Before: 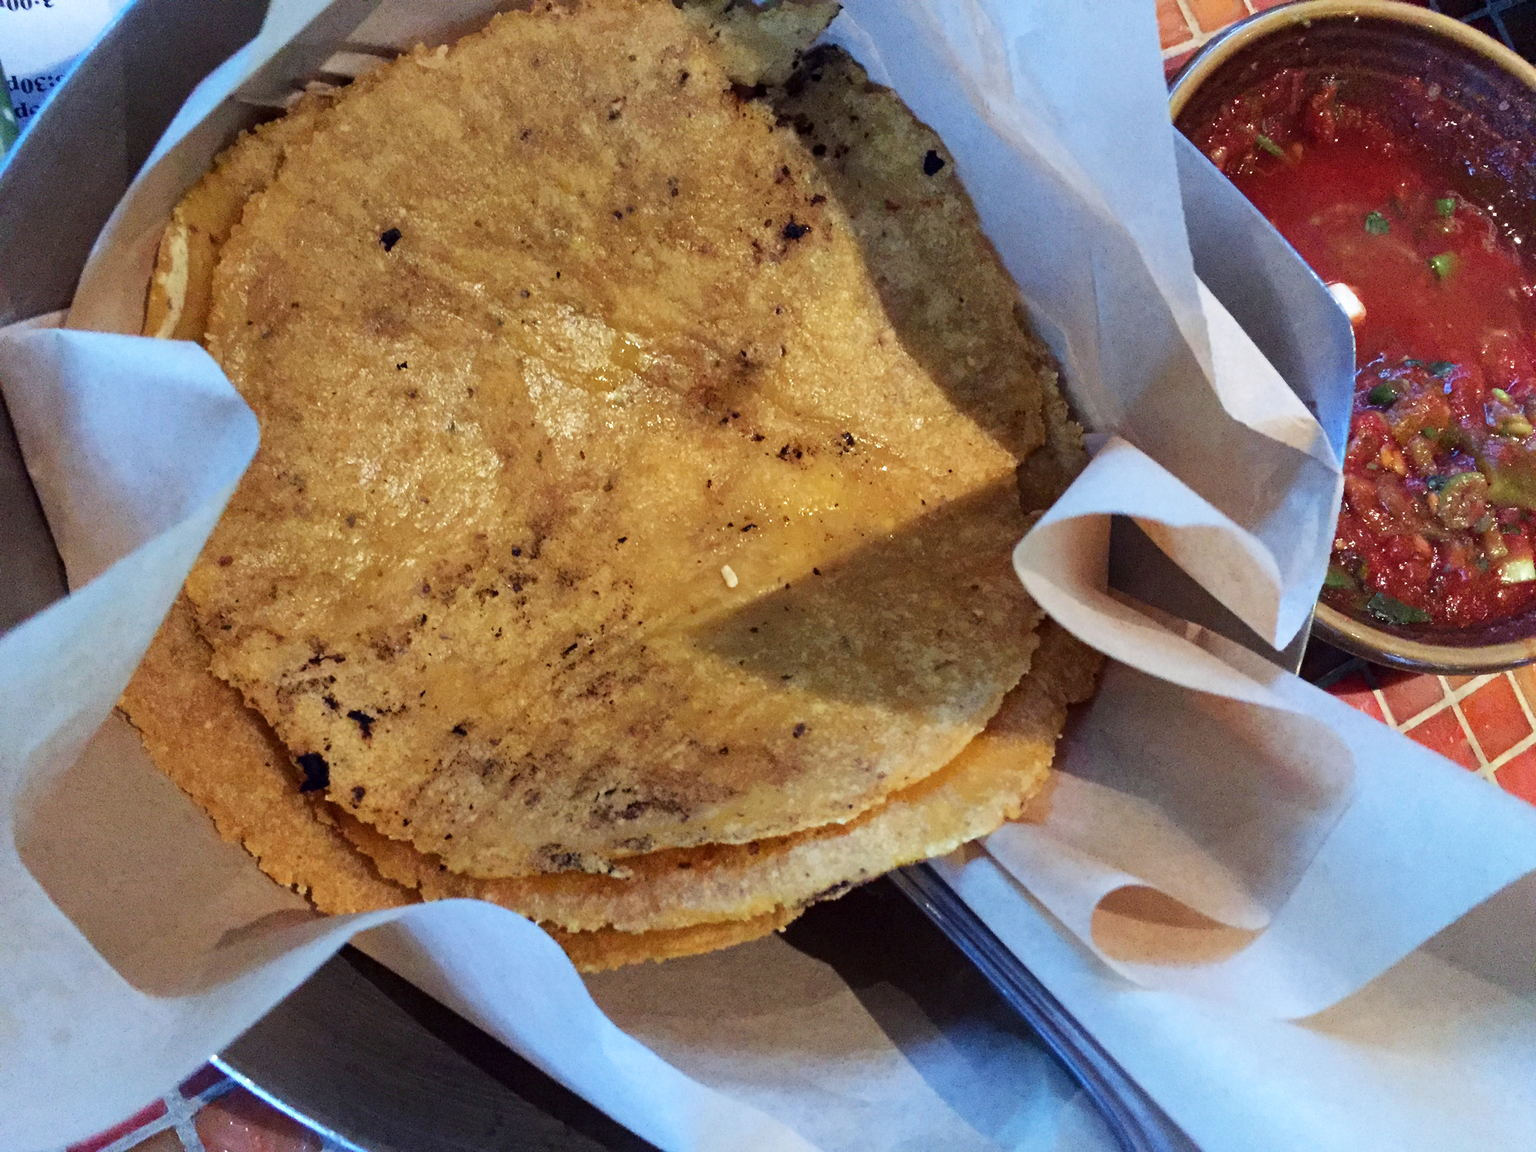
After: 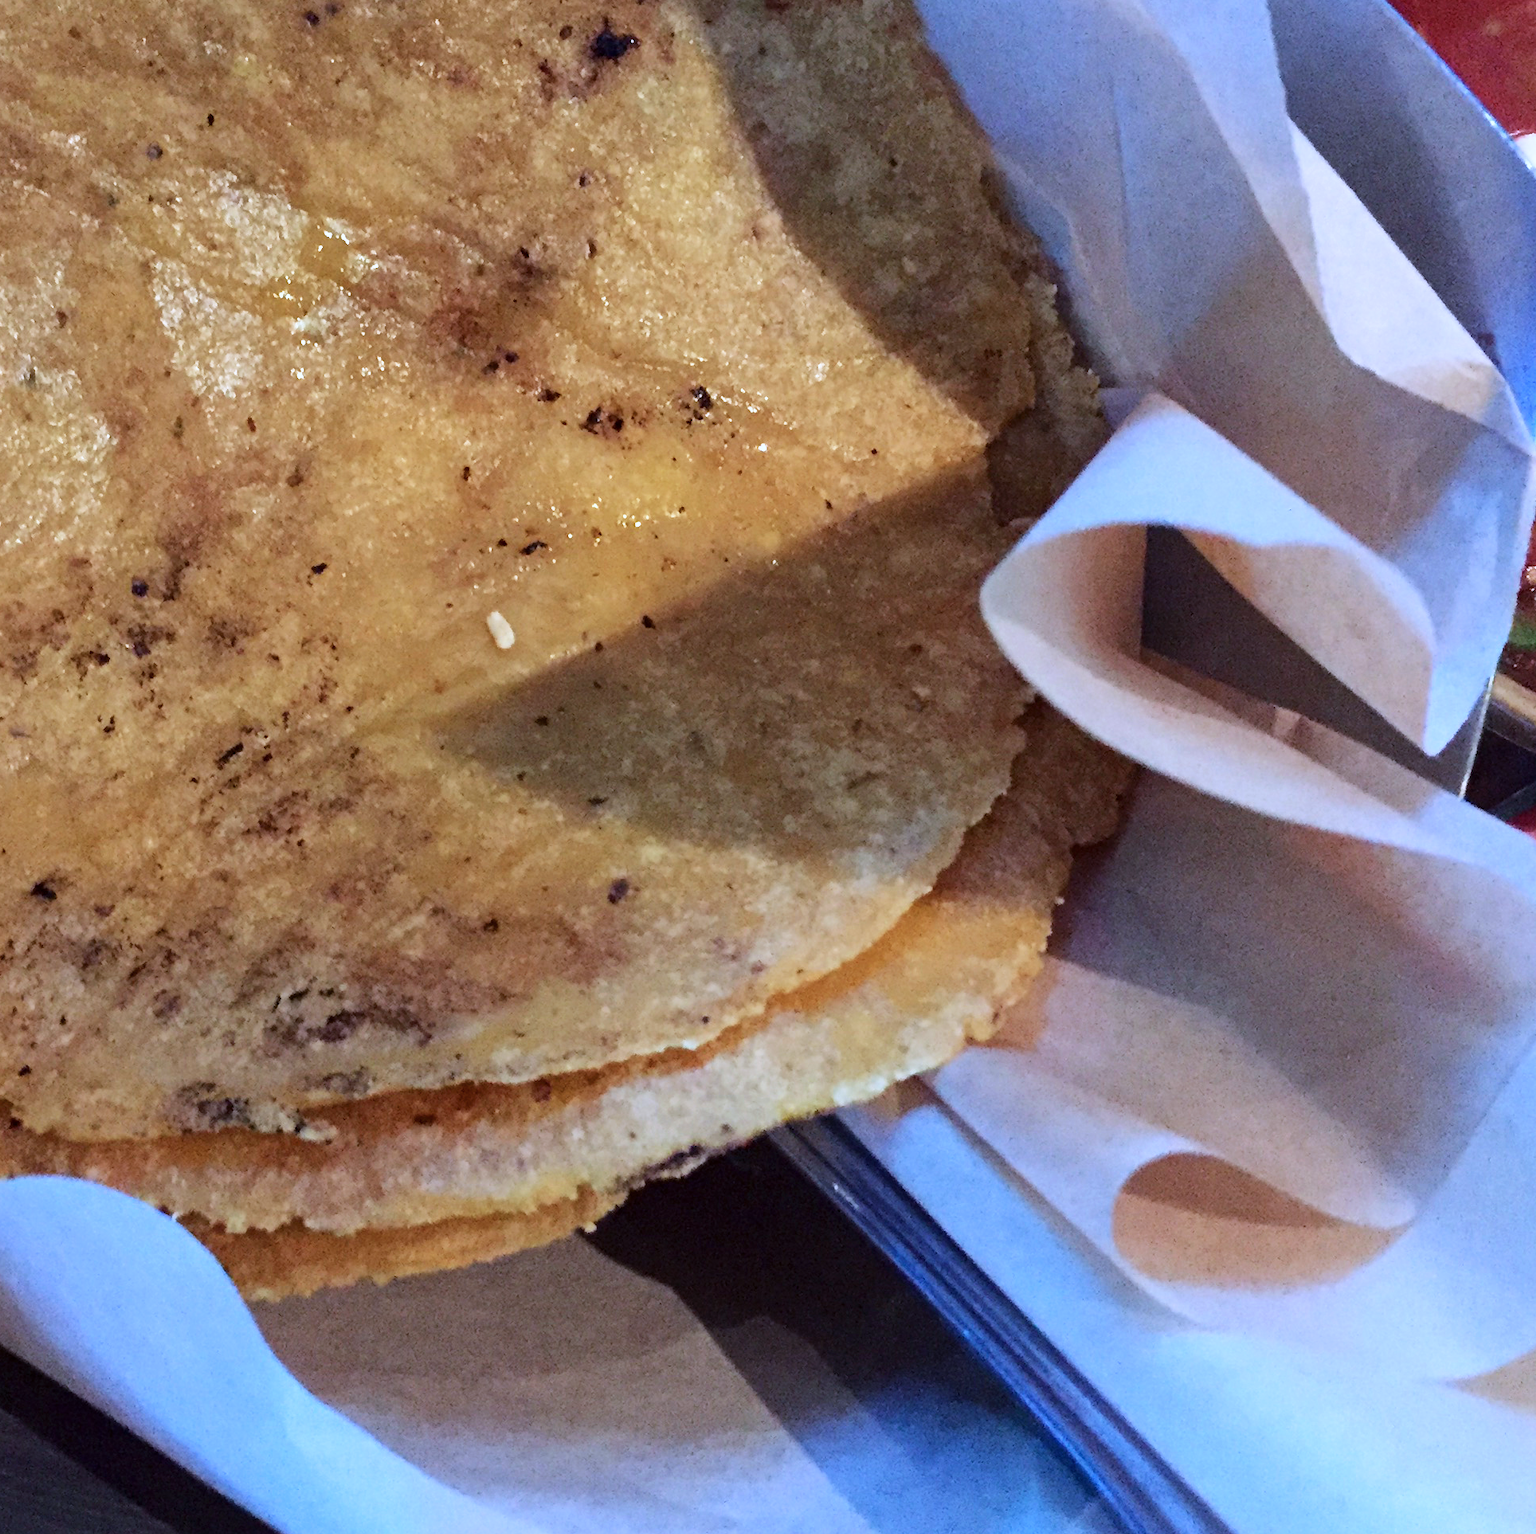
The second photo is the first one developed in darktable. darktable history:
crop and rotate: left 28.256%, top 17.734%, right 12.656%, bottom 3.573%
color calibration: illuminant as shot in camera, x 0.377, y 0.392, temperature 4169.3 K, saturation algorithm version 1 (2020)
